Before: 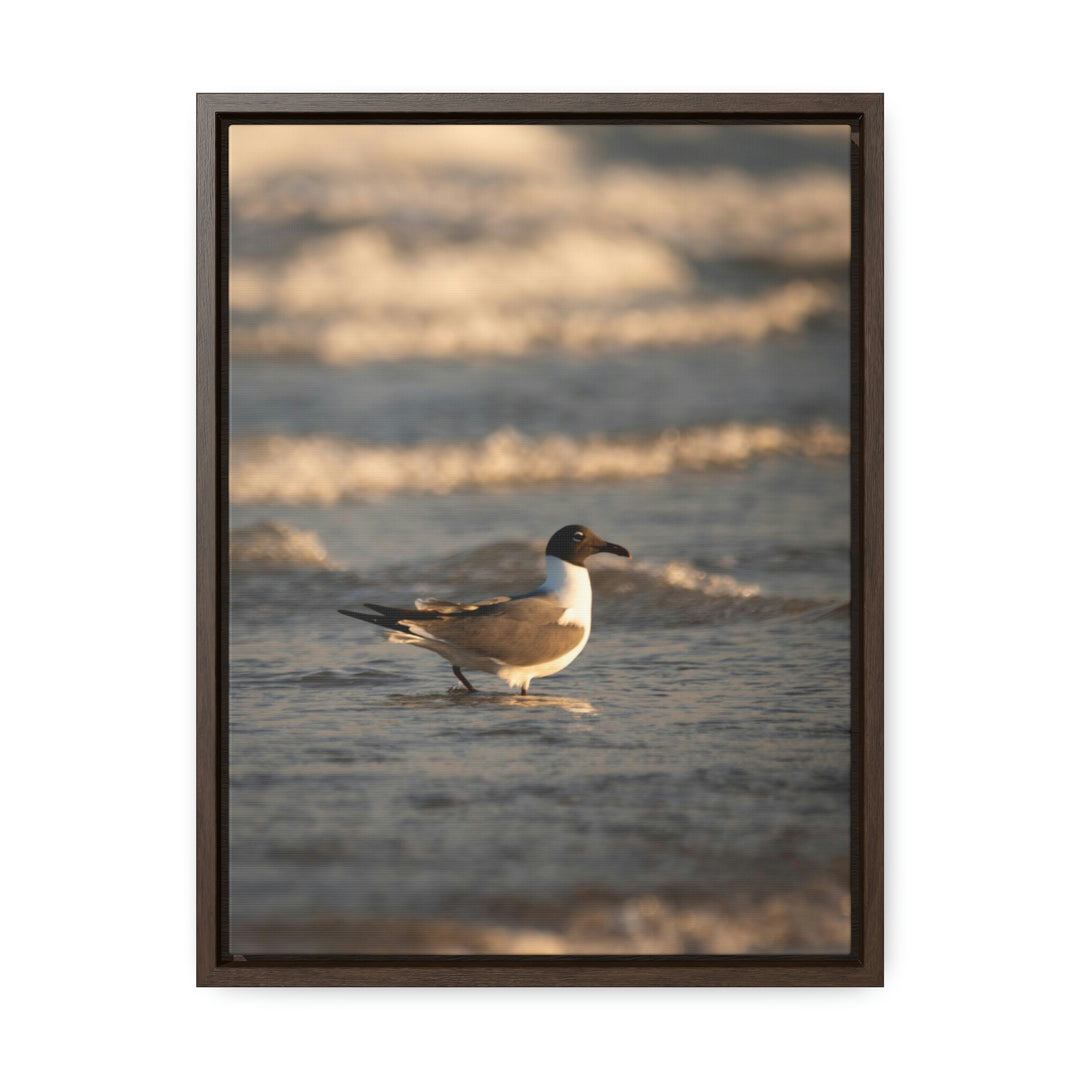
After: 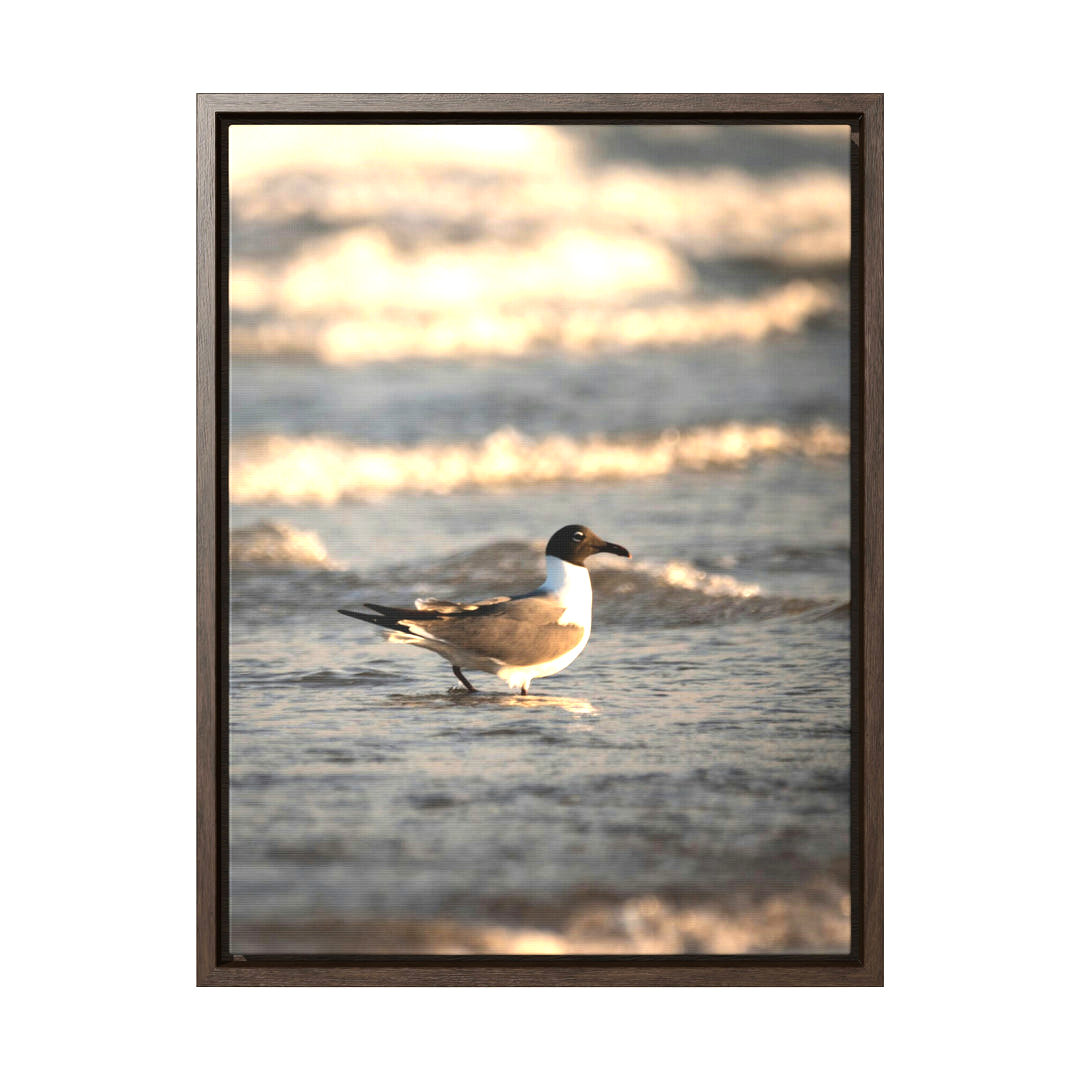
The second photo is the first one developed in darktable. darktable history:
exposure: exposure 0.564 EV, compensate highlight preservation false
tone equalizer: -8 EV -0.75 EV, -7 EV -0.7 EV, -6 EV -0.6 EV, -5 EV -0.4 EV, -3 EV 0.4 EV, -2 EV 0.6 EV, -1 EV 0.7 EV, +0 EV 0.75 EV, edges refinement/feathering 500, mask exposure compensation -1.57 EV, preserve details no
